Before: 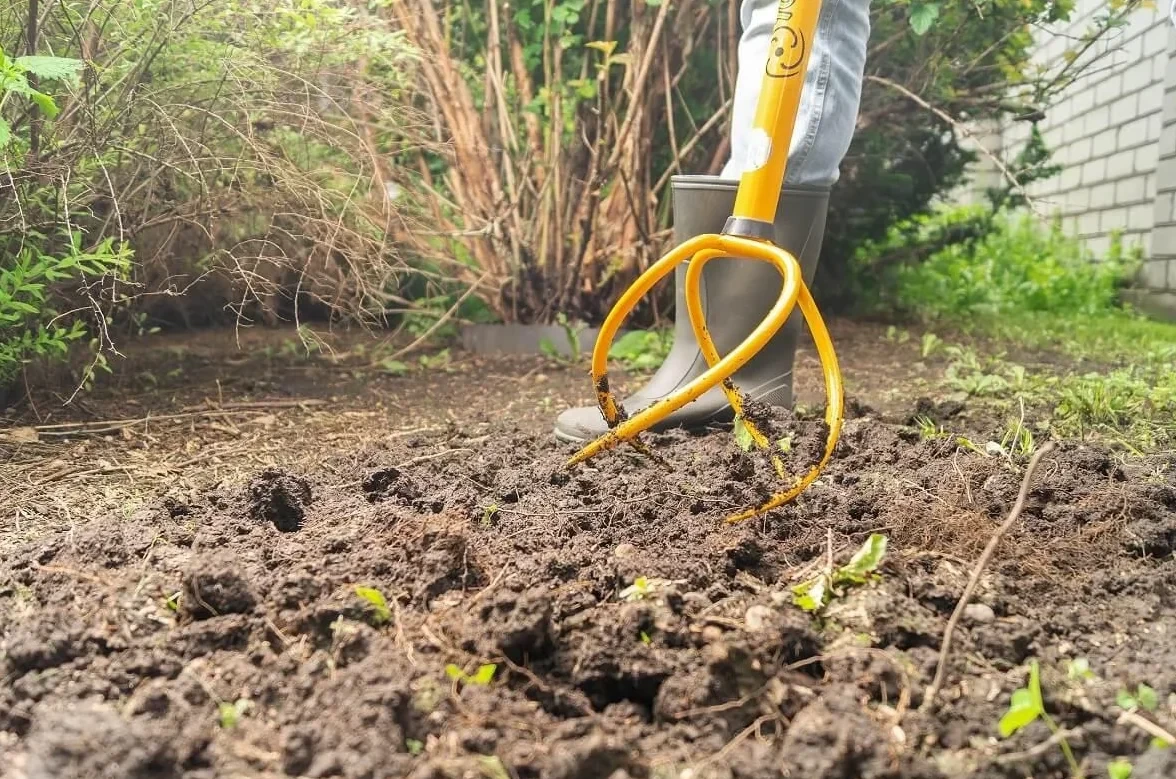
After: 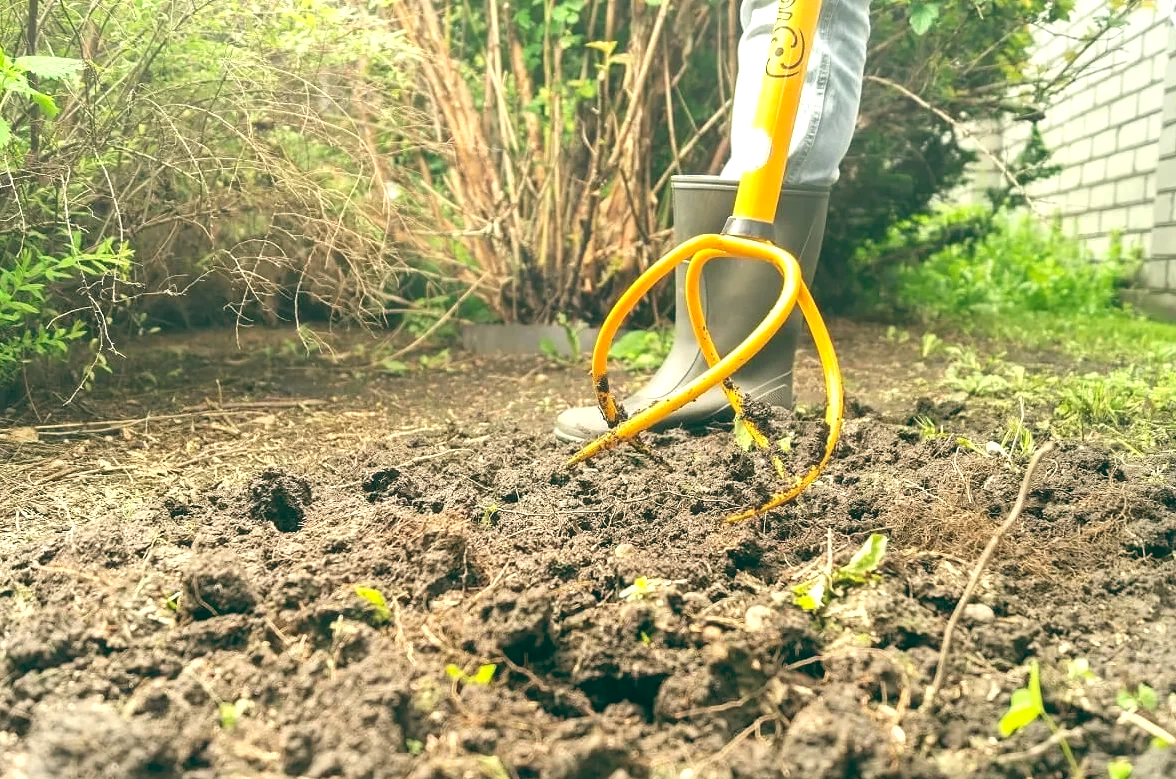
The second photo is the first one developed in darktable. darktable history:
color balance: lift [1.005, 0.99, 1.007, 1.01], gamma [1, 1.034, 1.032, 0.966], gain [0.873, 1.055, 1.067, 0.933]
exposure: exposure 0.722 EV, compensate highlight preservation false
